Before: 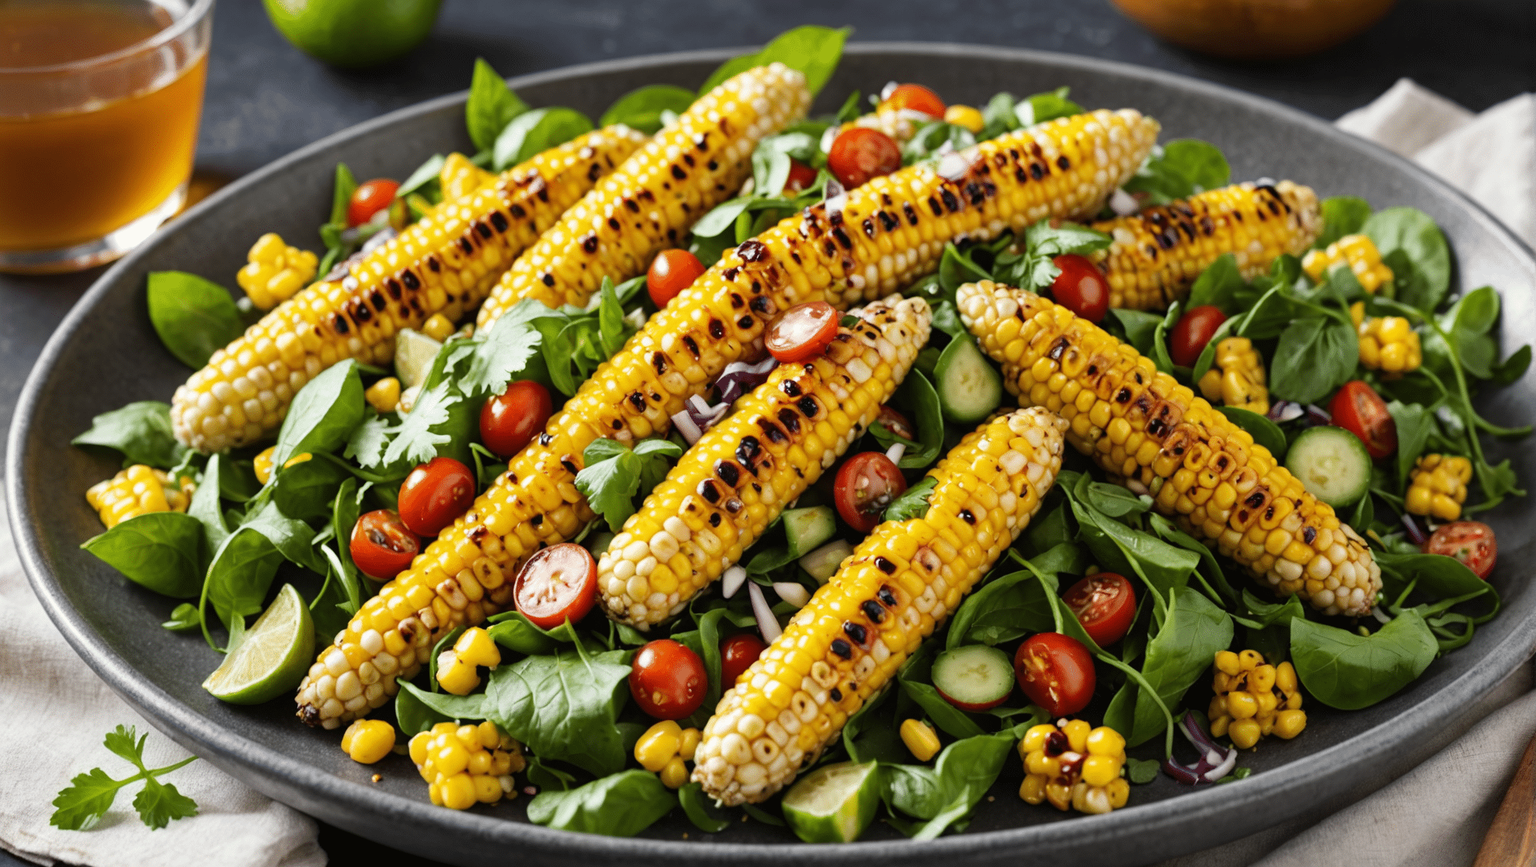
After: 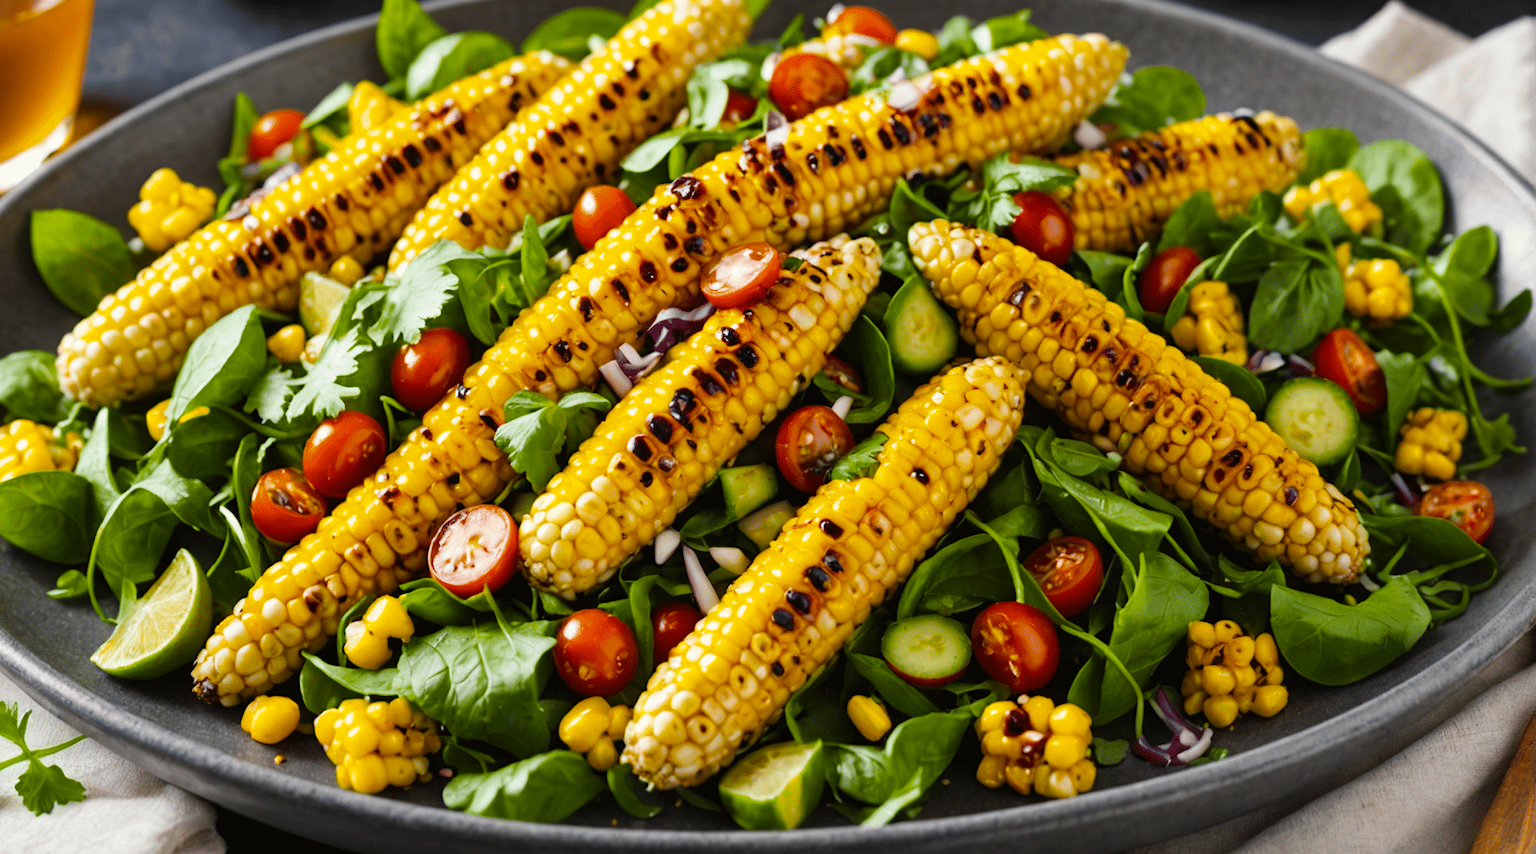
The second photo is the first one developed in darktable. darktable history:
crop and rotate: left 7.776%, top 9.041%
color balance rgb: linear chroma grading › shadows -10.359%, linear chroma grading › global chroma 20.286%, perceptual saturation grading › global saturation 25.455%
